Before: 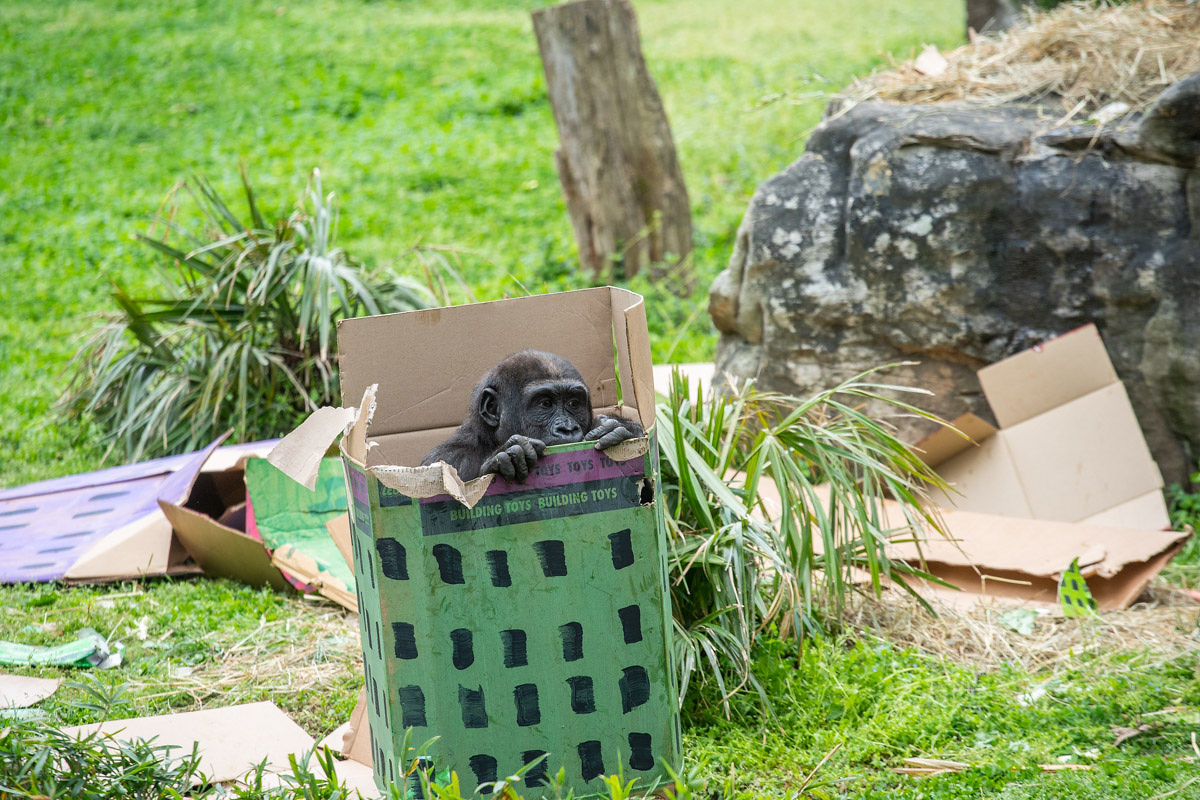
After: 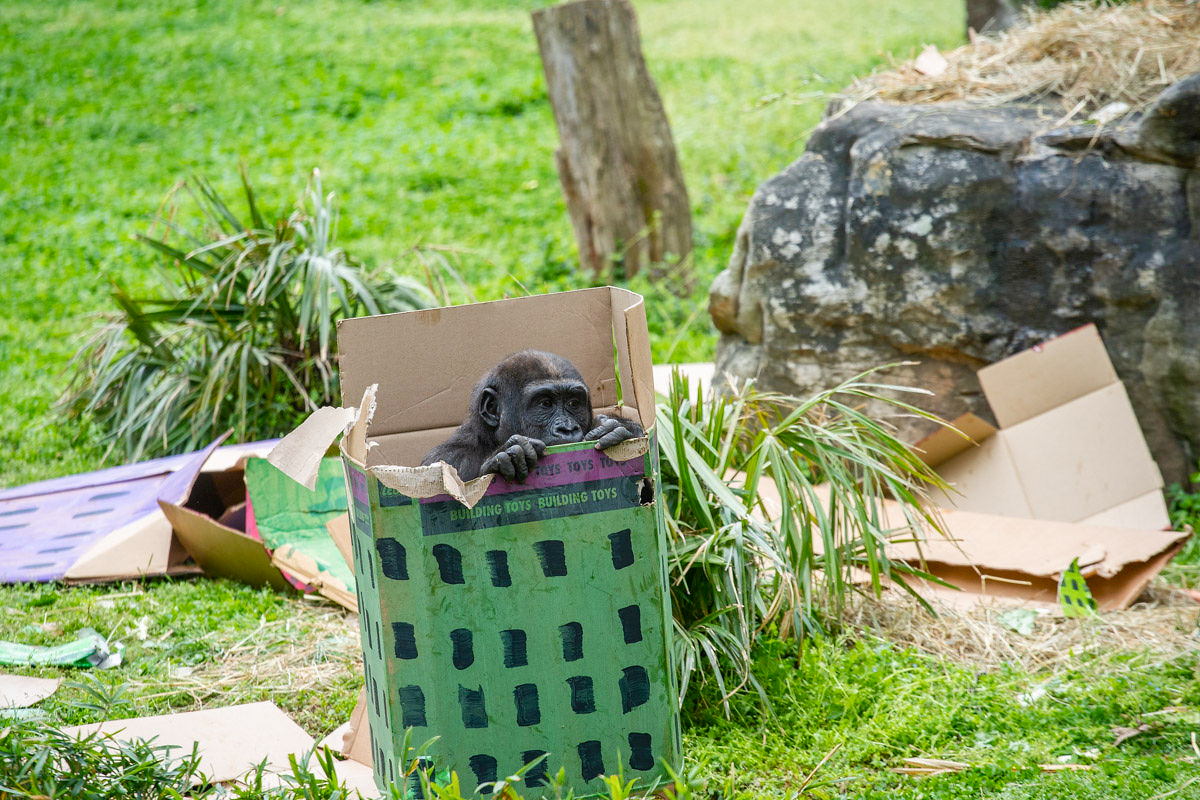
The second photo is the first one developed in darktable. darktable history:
color balance rgb: perceptual saturation grading › global saturation 20%, perceptual saturation grading › highlights -25.841%, perceptual saturation grading › shadows 26.069%, global vibrance 9.825%
